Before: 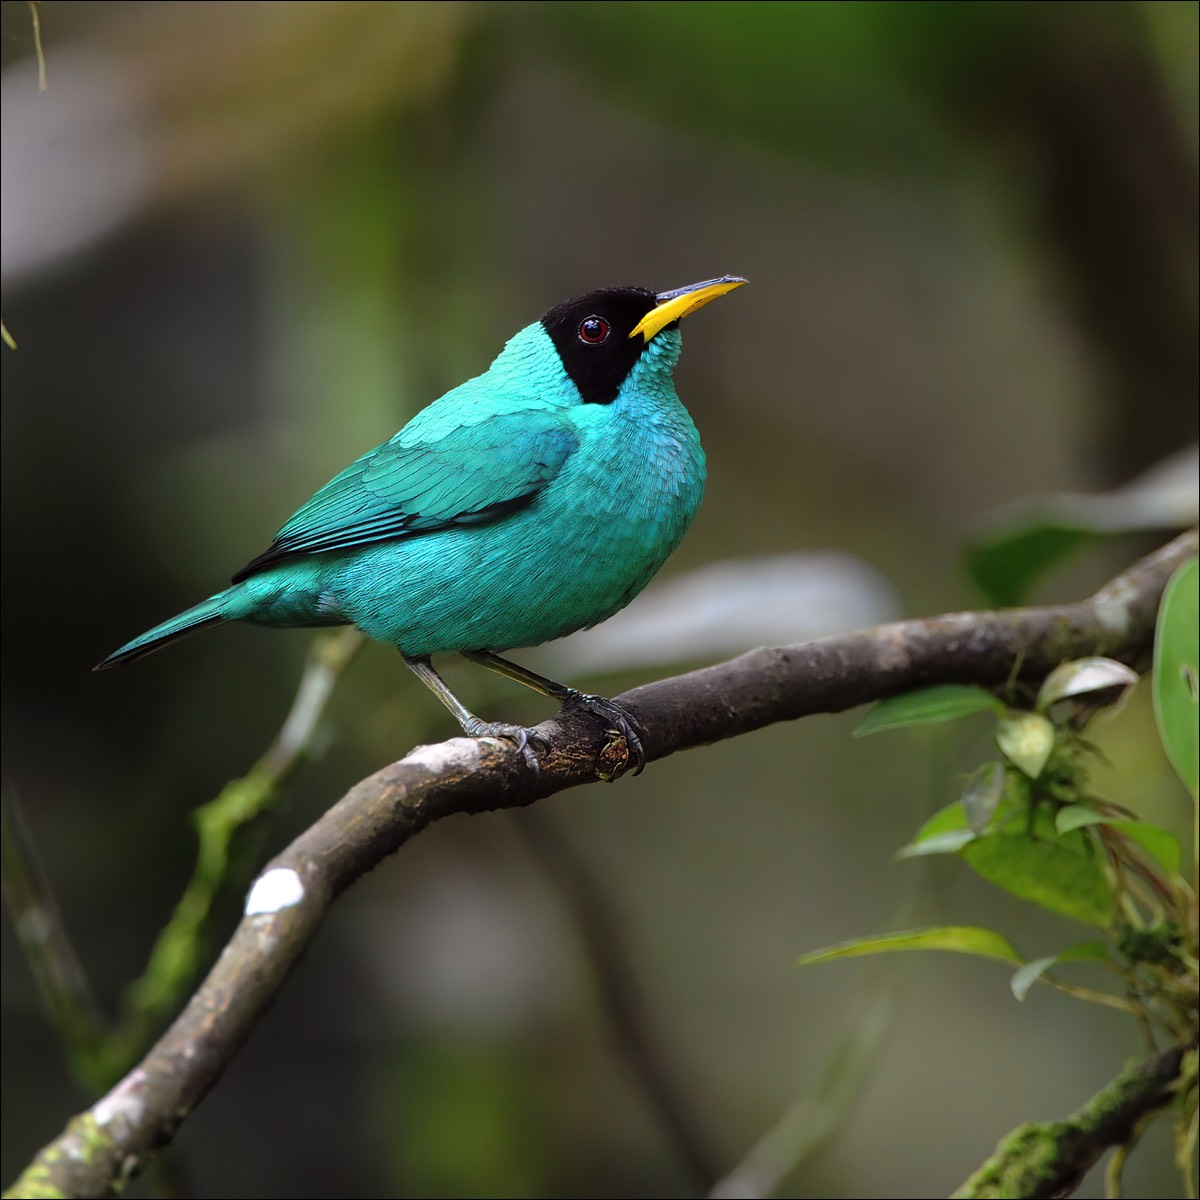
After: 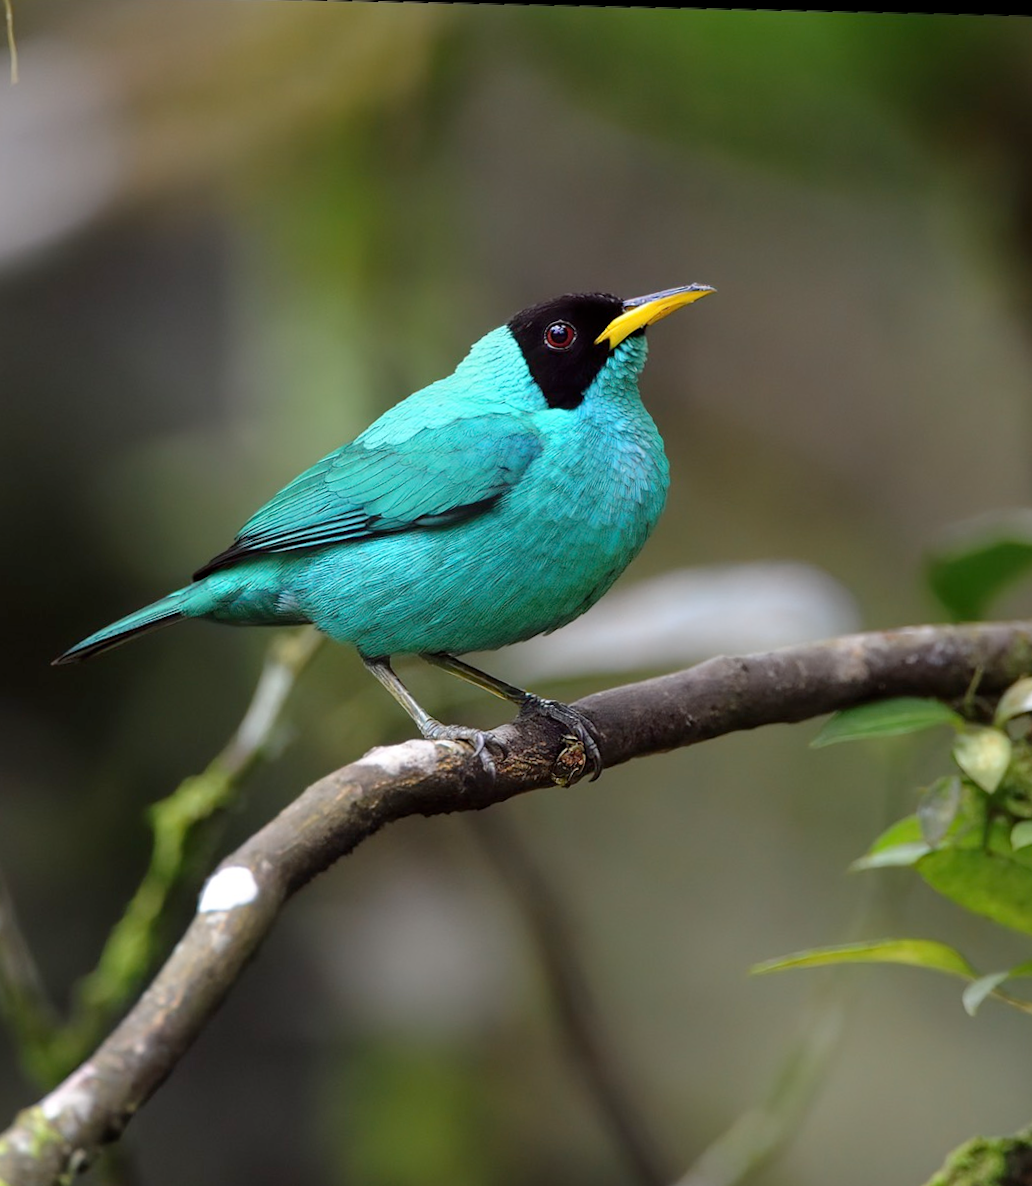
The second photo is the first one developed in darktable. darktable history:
rotate and perspective: rotation 2.27°, automatic cropping off
crop and rotate: angle 1°, left 4.281%, top 0.642%, right 11.383%, bottom 2.486%
